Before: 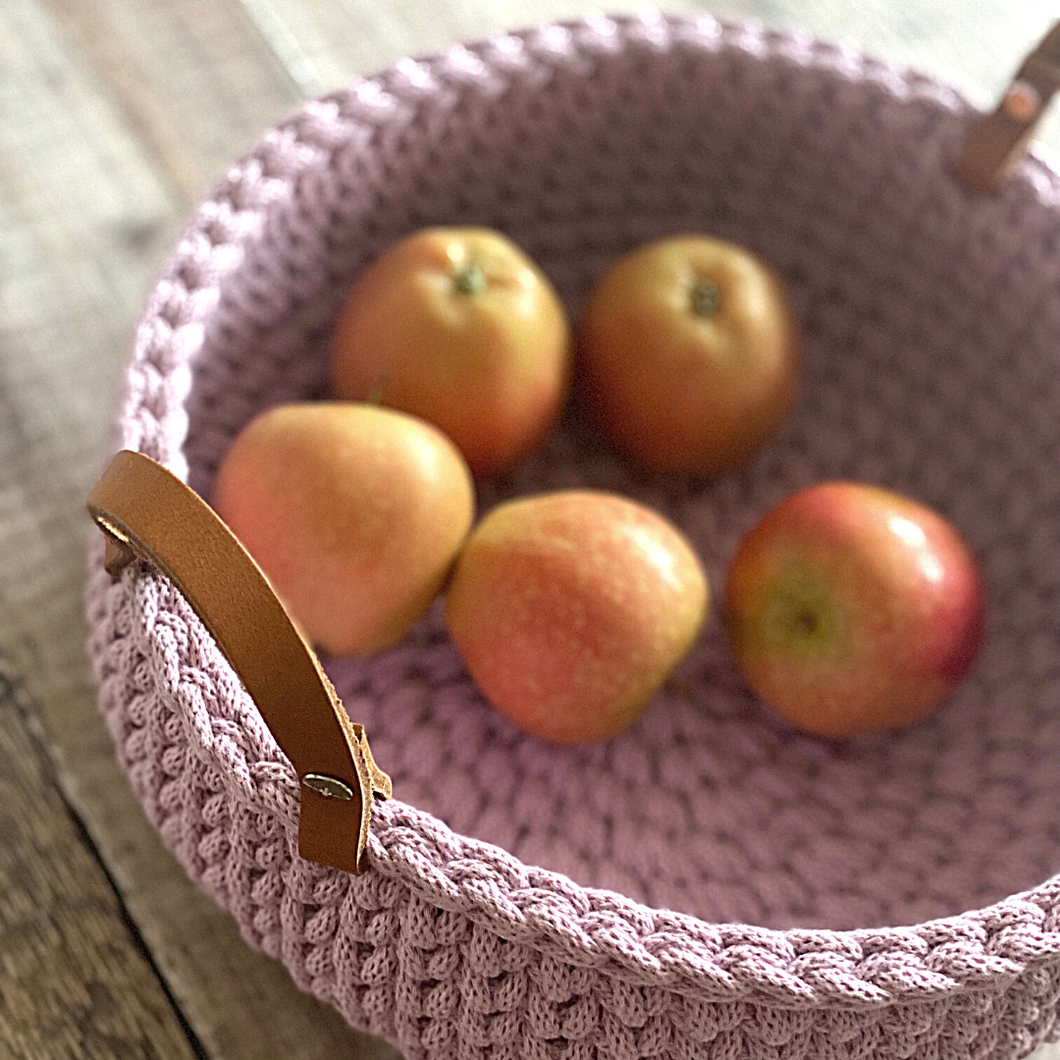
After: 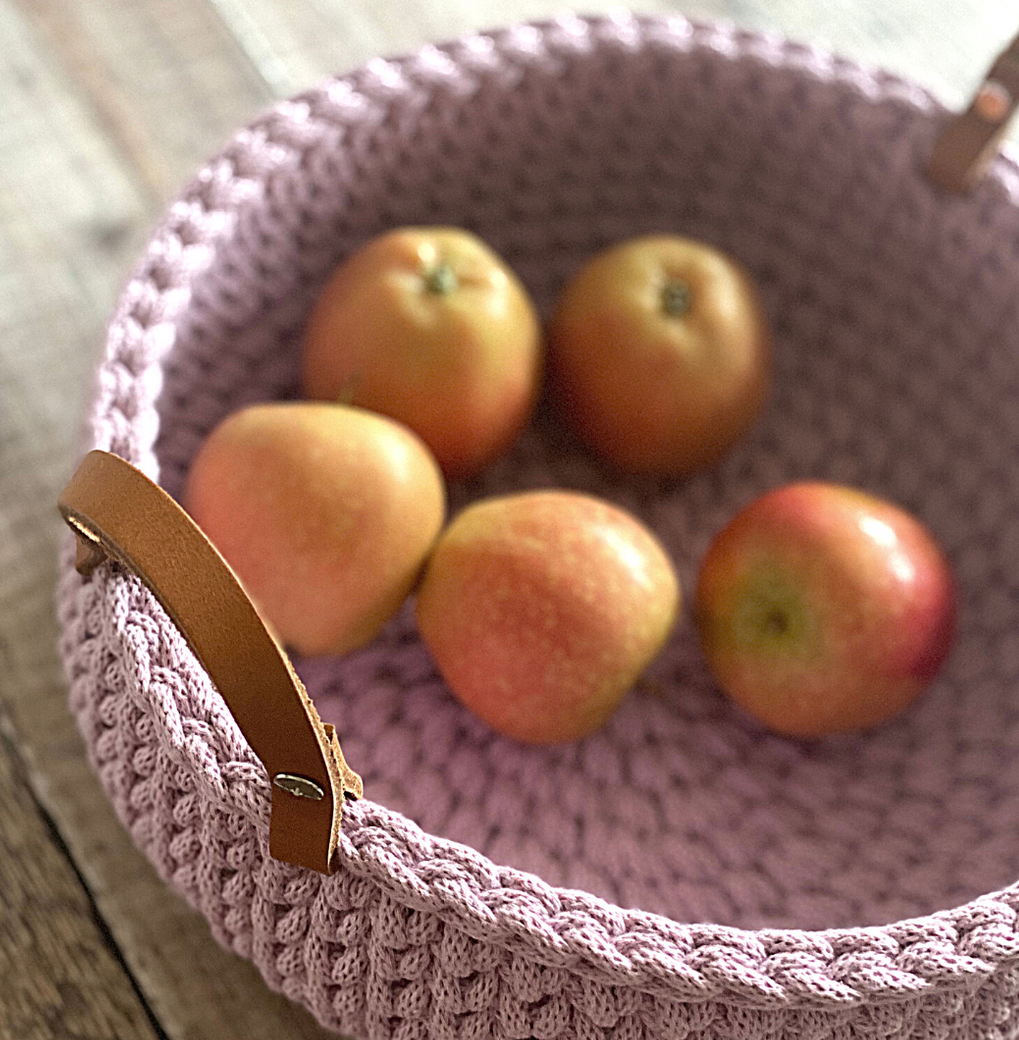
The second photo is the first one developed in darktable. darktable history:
crop and rotate: left 2.762%, right 1.024%, bottom 1.808%
